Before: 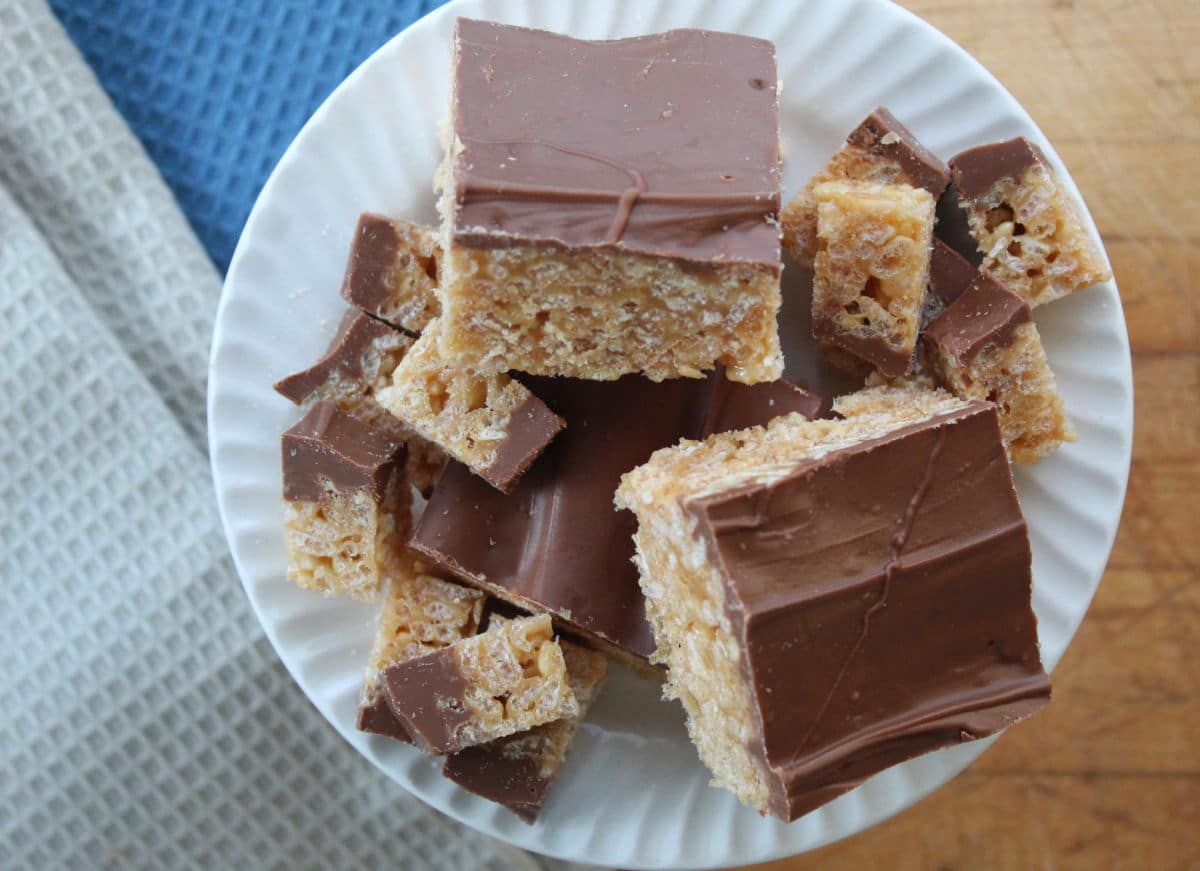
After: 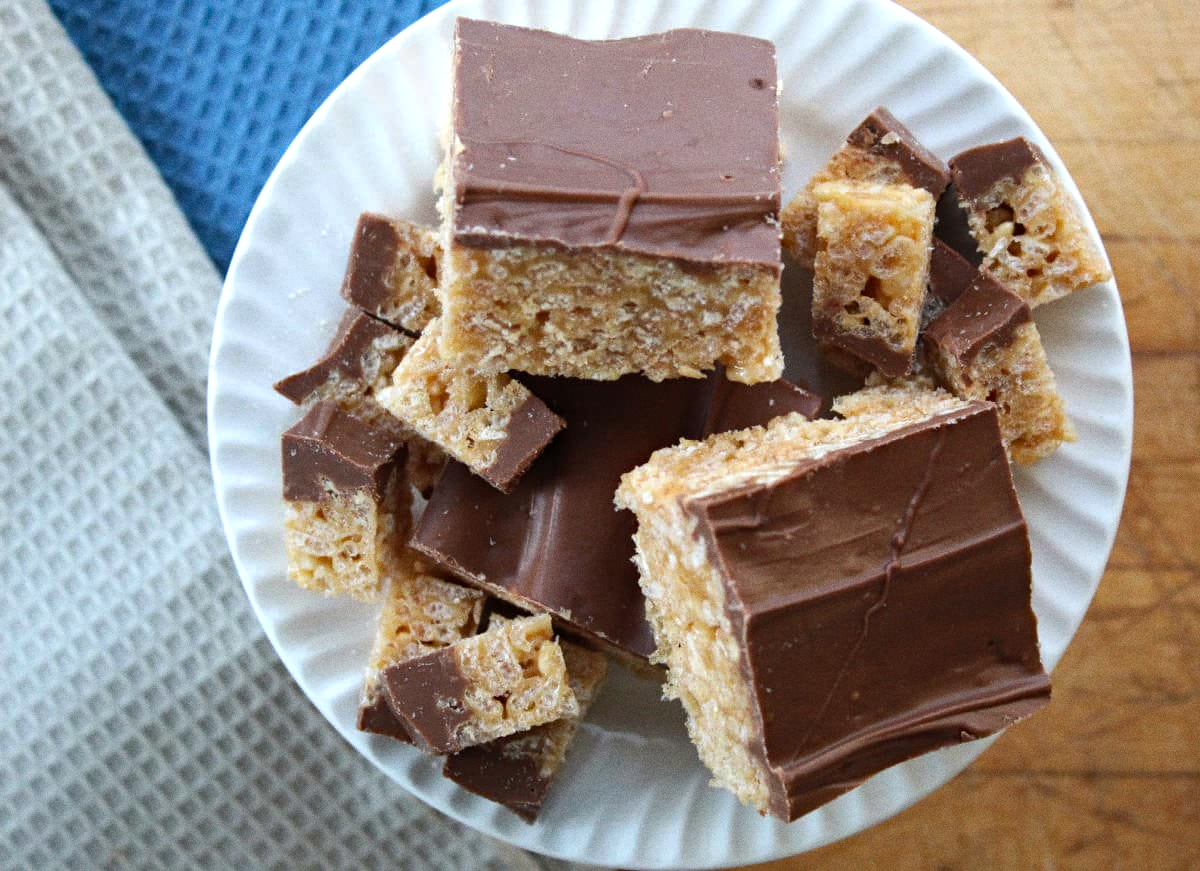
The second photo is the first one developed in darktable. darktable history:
grain: coarseness 0.09 ISO
tone equalizer: -8 EV -0.417 EV, -7 EV -0.389 EV, -6 EV -0.333 EV, -5 EV -0.222 EV, -3 EV 0.222 EV, -2 EV 0.333 EV, -1 EV 0.389 EV, +0 EV 0.417 EV, edges refinement/feathering 500, mask exposure compensation -1.57 EV, preserve details no
haze removal: compatibility mode true, adaptive false
